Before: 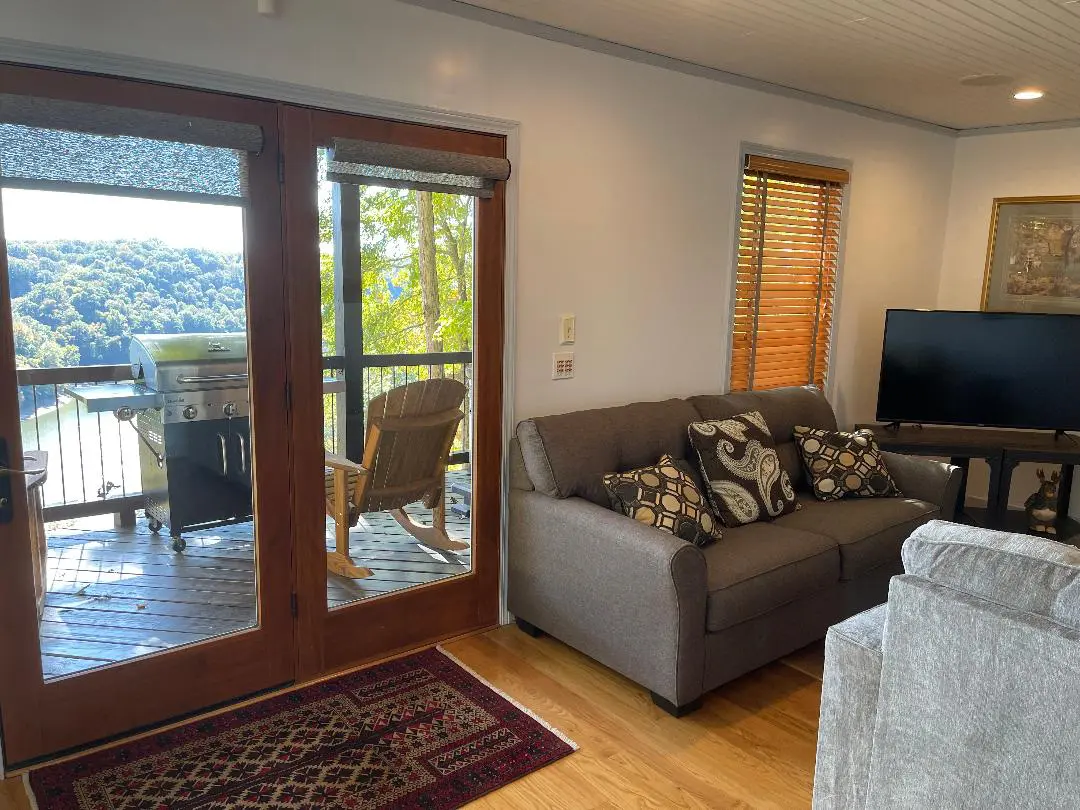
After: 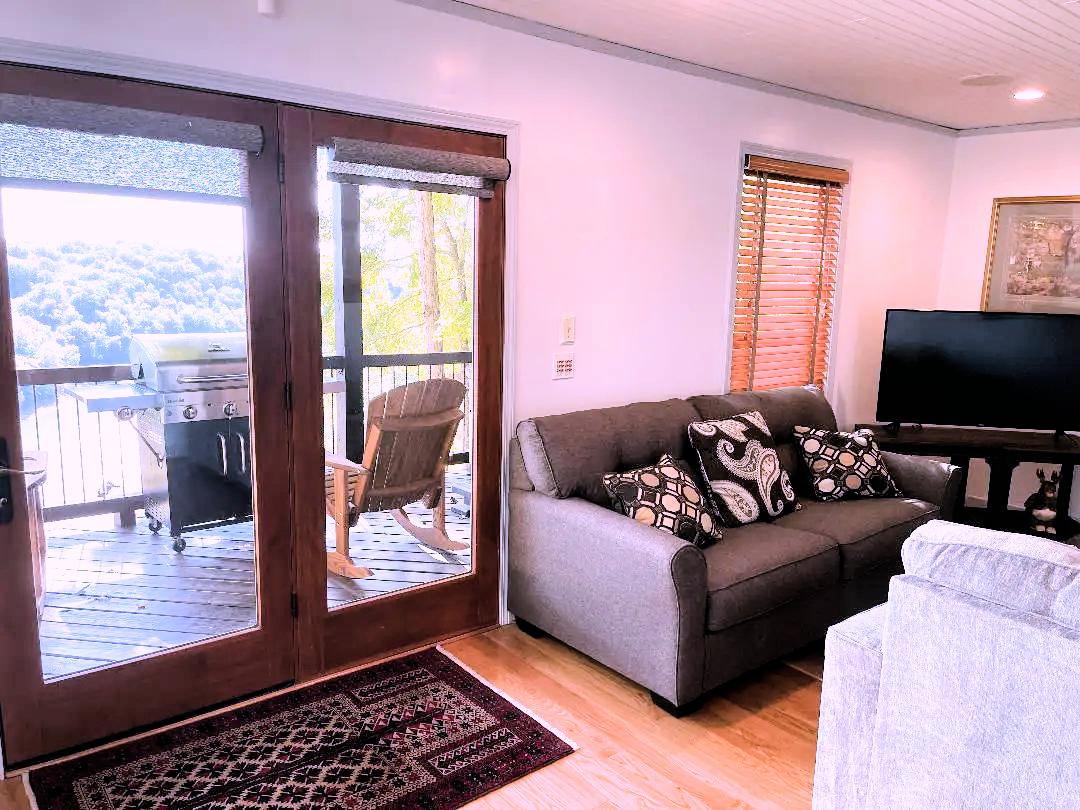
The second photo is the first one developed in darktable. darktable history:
exposure: black level correction 0.001, exposure 0.955 EV, compensate exposure bias true, compensate highlight preservation false
tone equalizer: -8 EV -0.75 EV, -7 EV -0.7 EV, -6 EV -0.6 EV, -5 EV -0.4 EV, -3 EV 0.4 EV, -2 EV 0.6 EV, -1 EV 0.7 EV, +0 EV 0.75 EV, edges refinement/feathering 500, mask exposure compensation -1.57 EV, preserve details no
levels: levels [0, 0.498, 1]
filmic rgb: black relative exposure -5 EV, hardness 2.88, contrast 1.1
color correction: highlights a* 15.03, highlights b* -25.07
